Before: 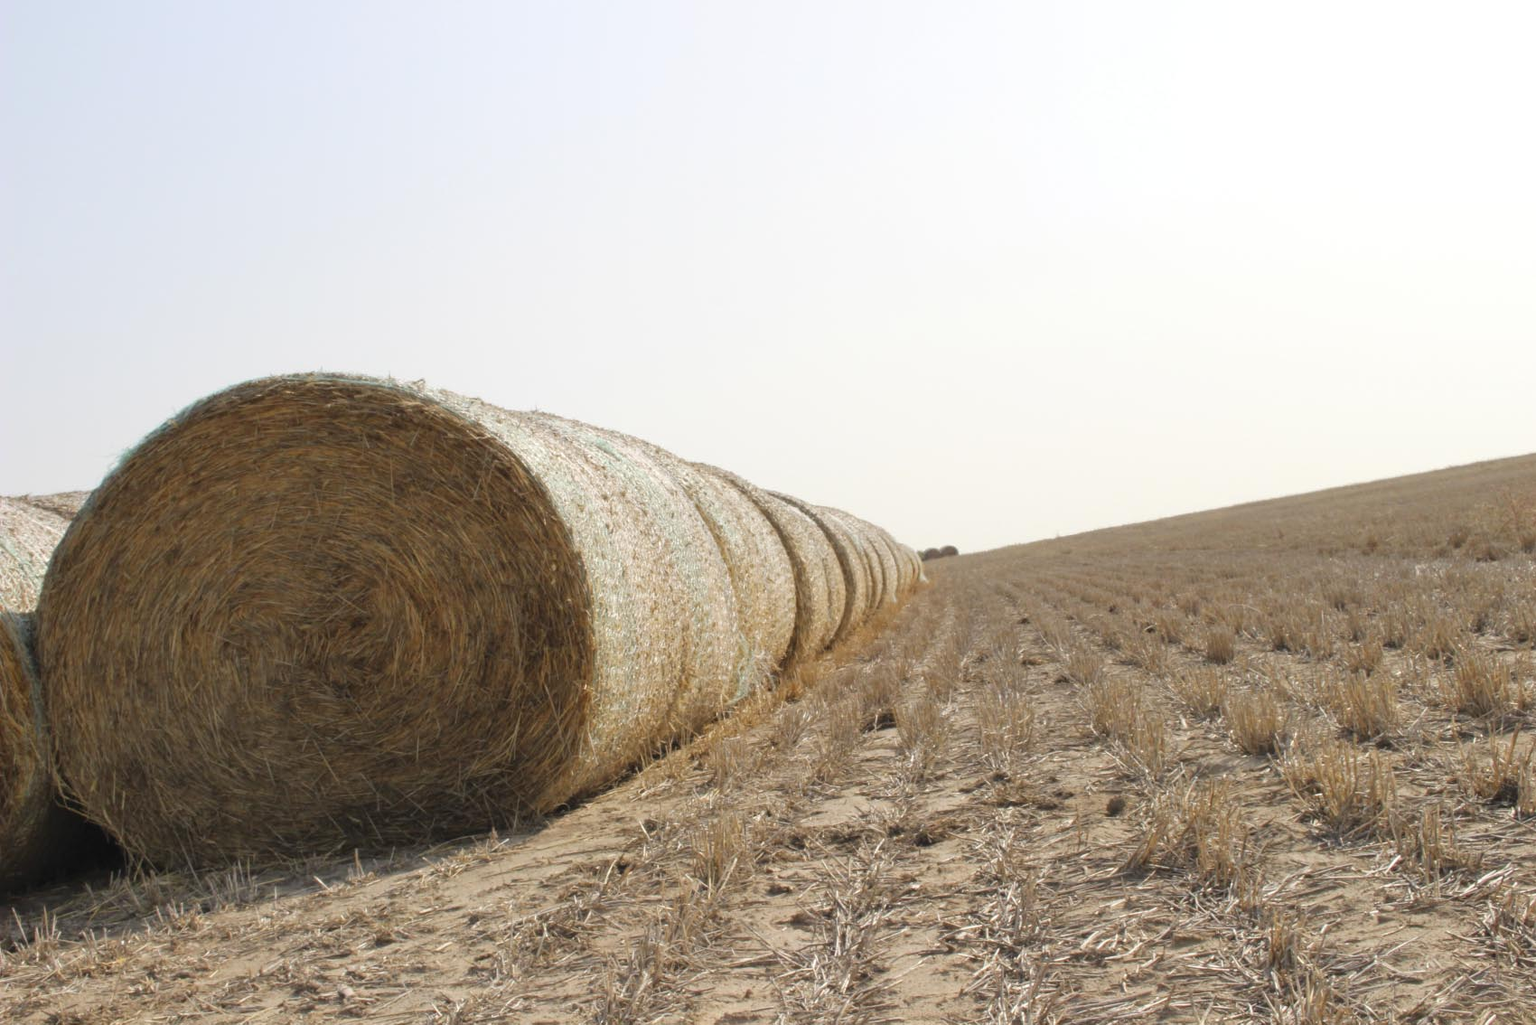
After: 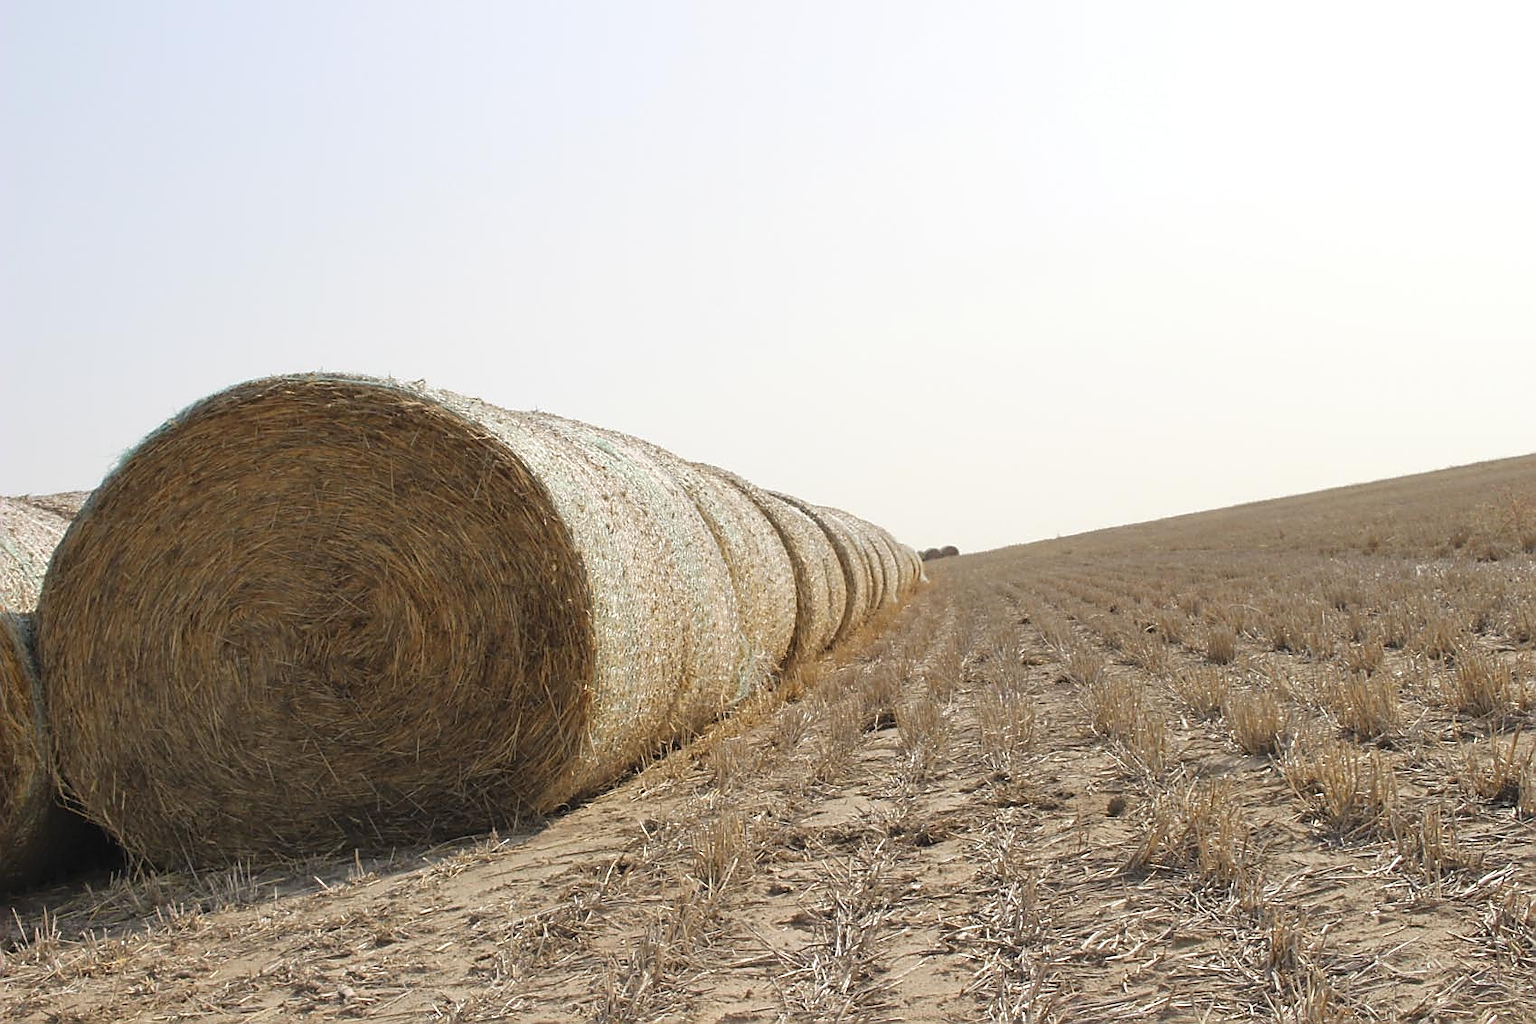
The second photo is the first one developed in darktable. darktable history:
sharpen: radius 1.388, amount 1.24, threshold 0.812
